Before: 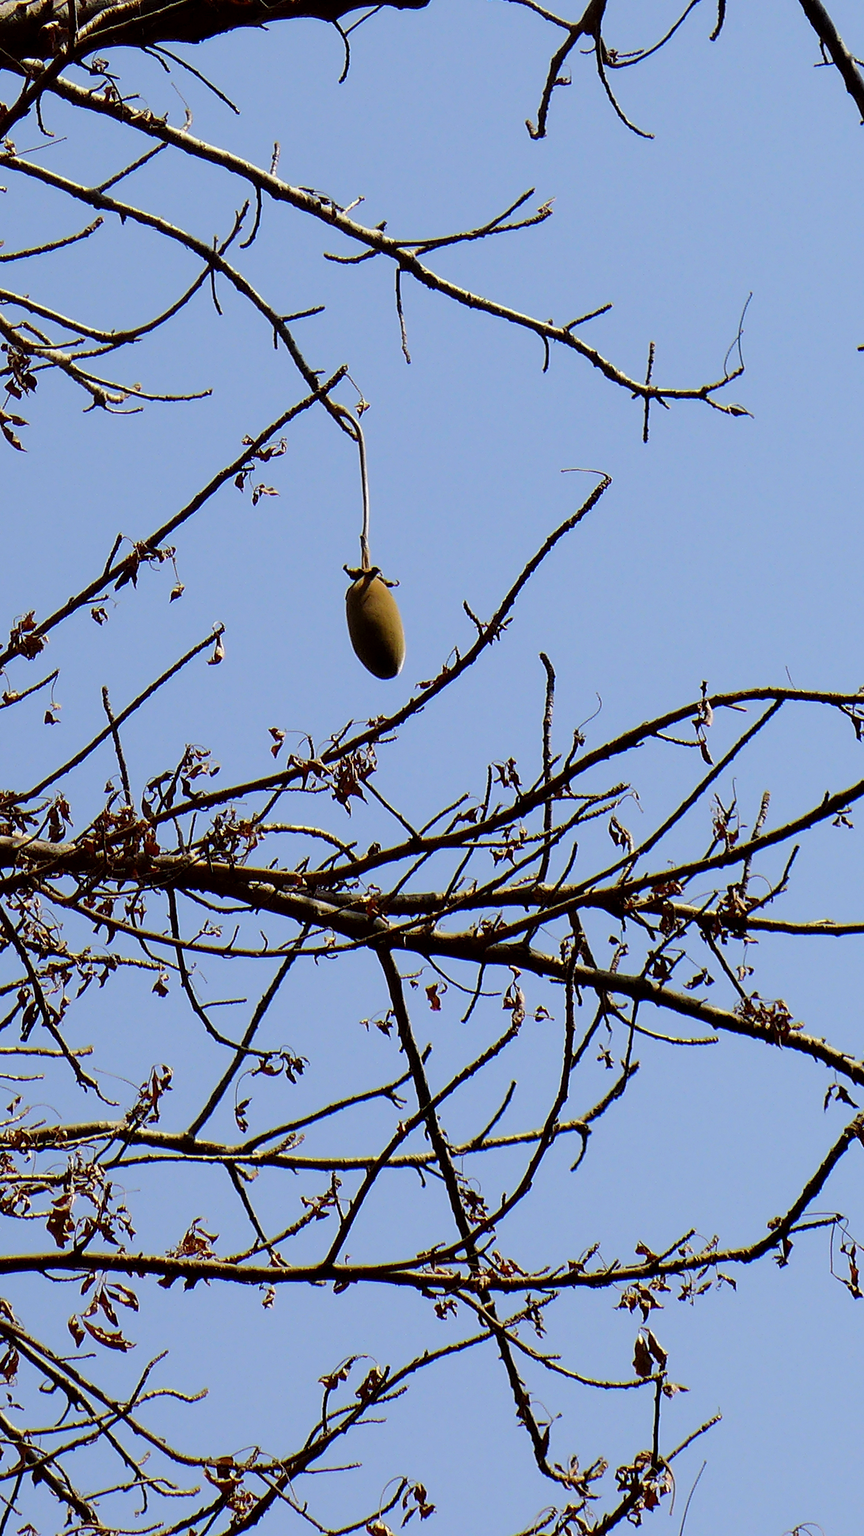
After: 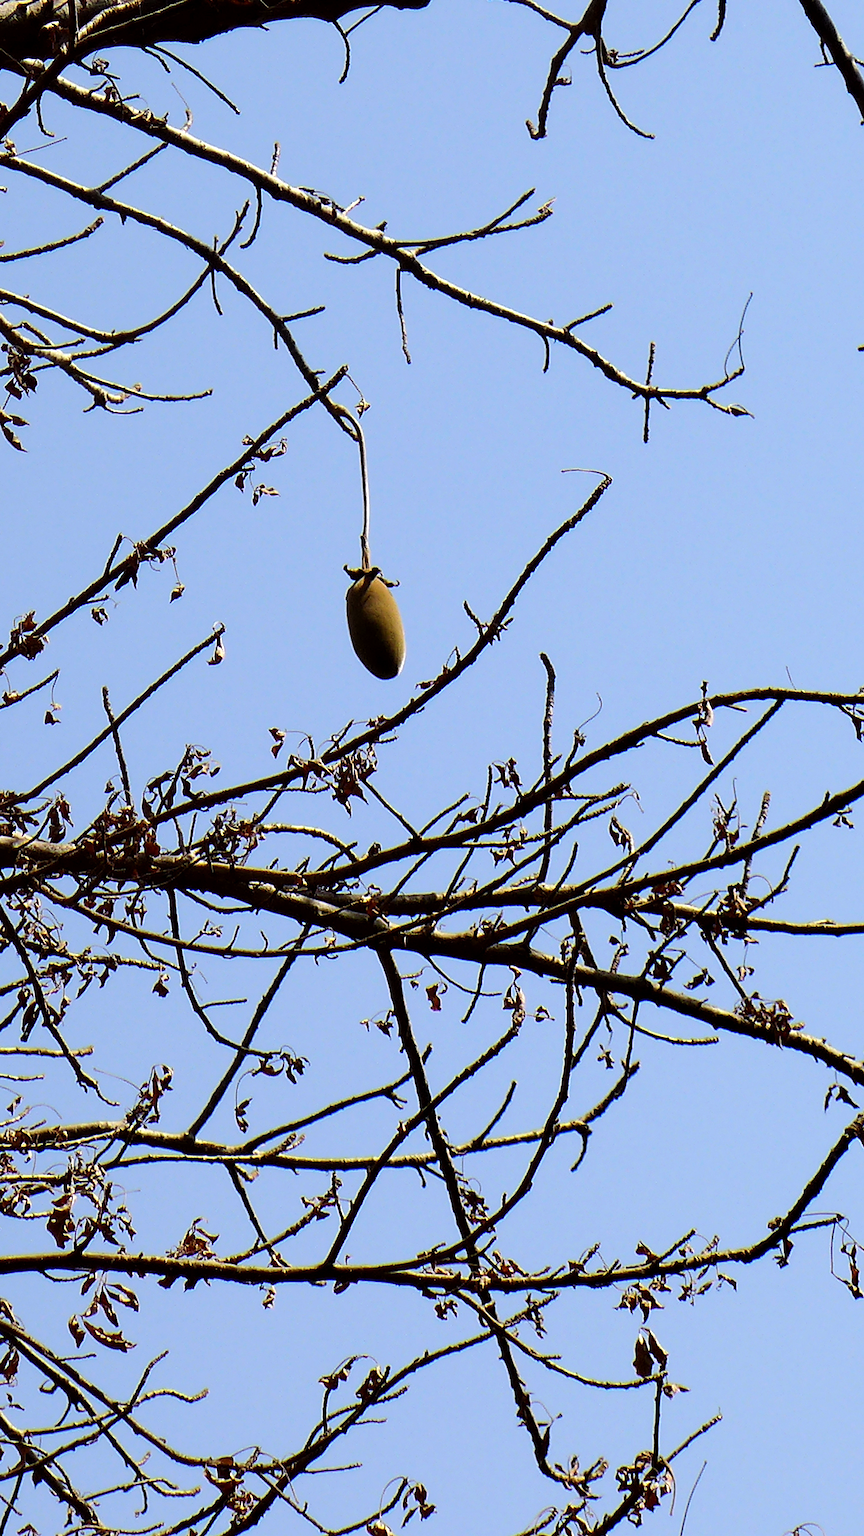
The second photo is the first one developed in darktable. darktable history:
tone equalizer: -8 EV -0.391 EV, -7 EV -0.355 EV, -6 EV -0.321 EV, -5 EV -0.21 EV, -3 EV 0.237 EV, -2 EV 0.362 EV, -1 EV 0.411 EV, +0 EV 0.44 EV, edges refinement/feathering 500, mask exposure compensation -1.57 EV, preserve details no
